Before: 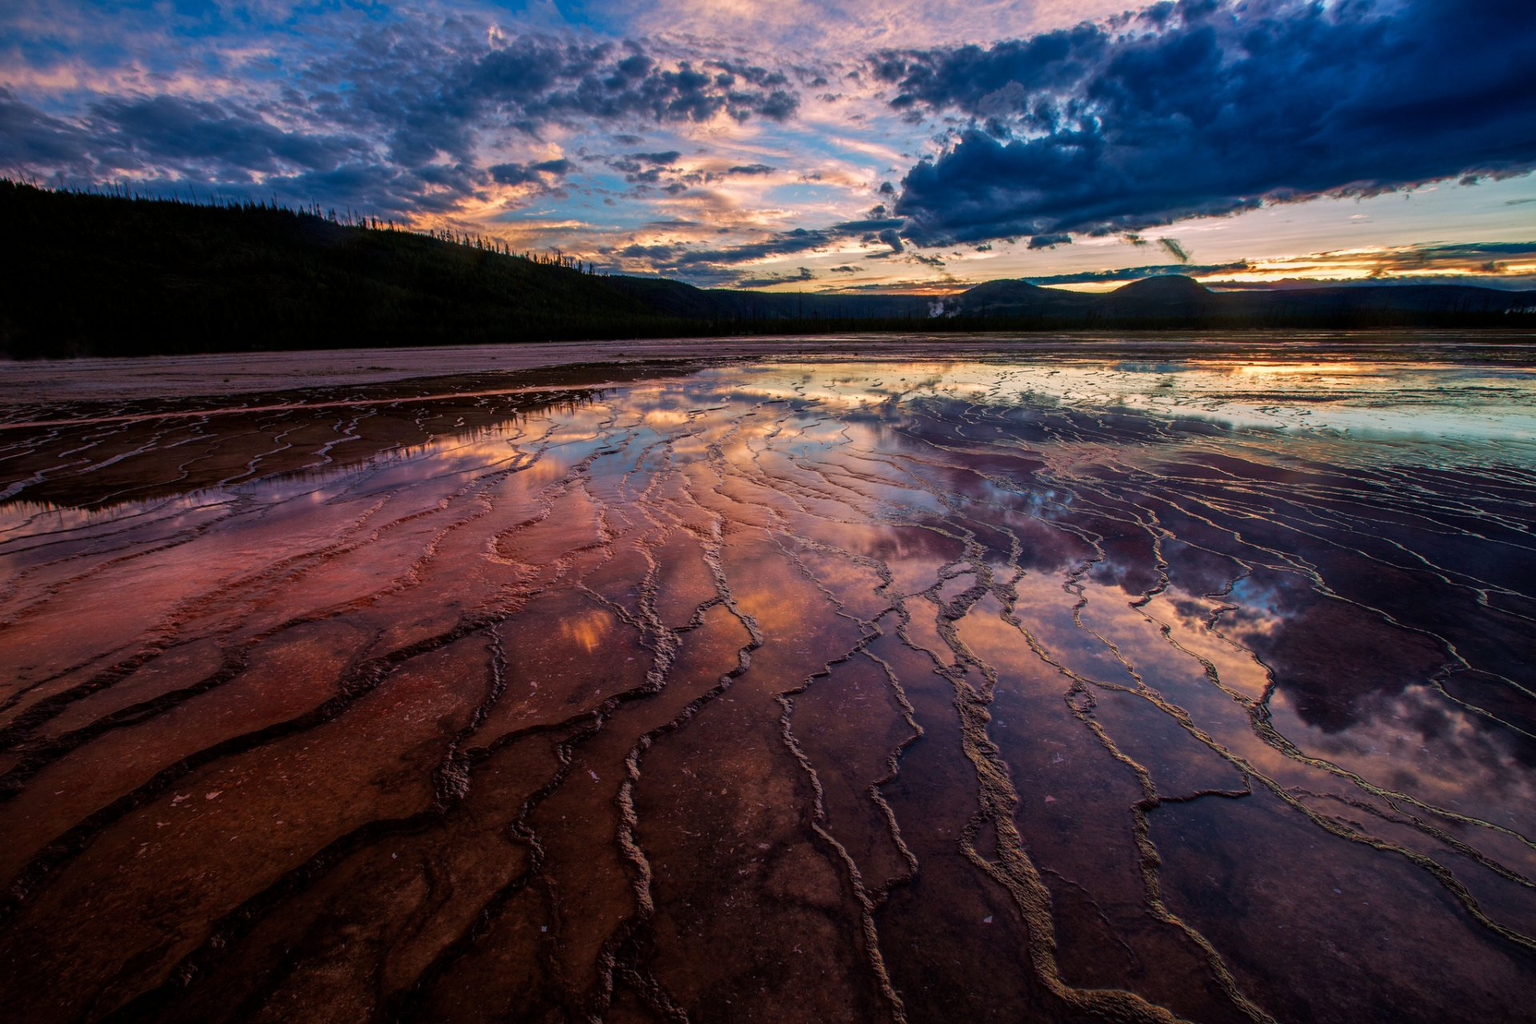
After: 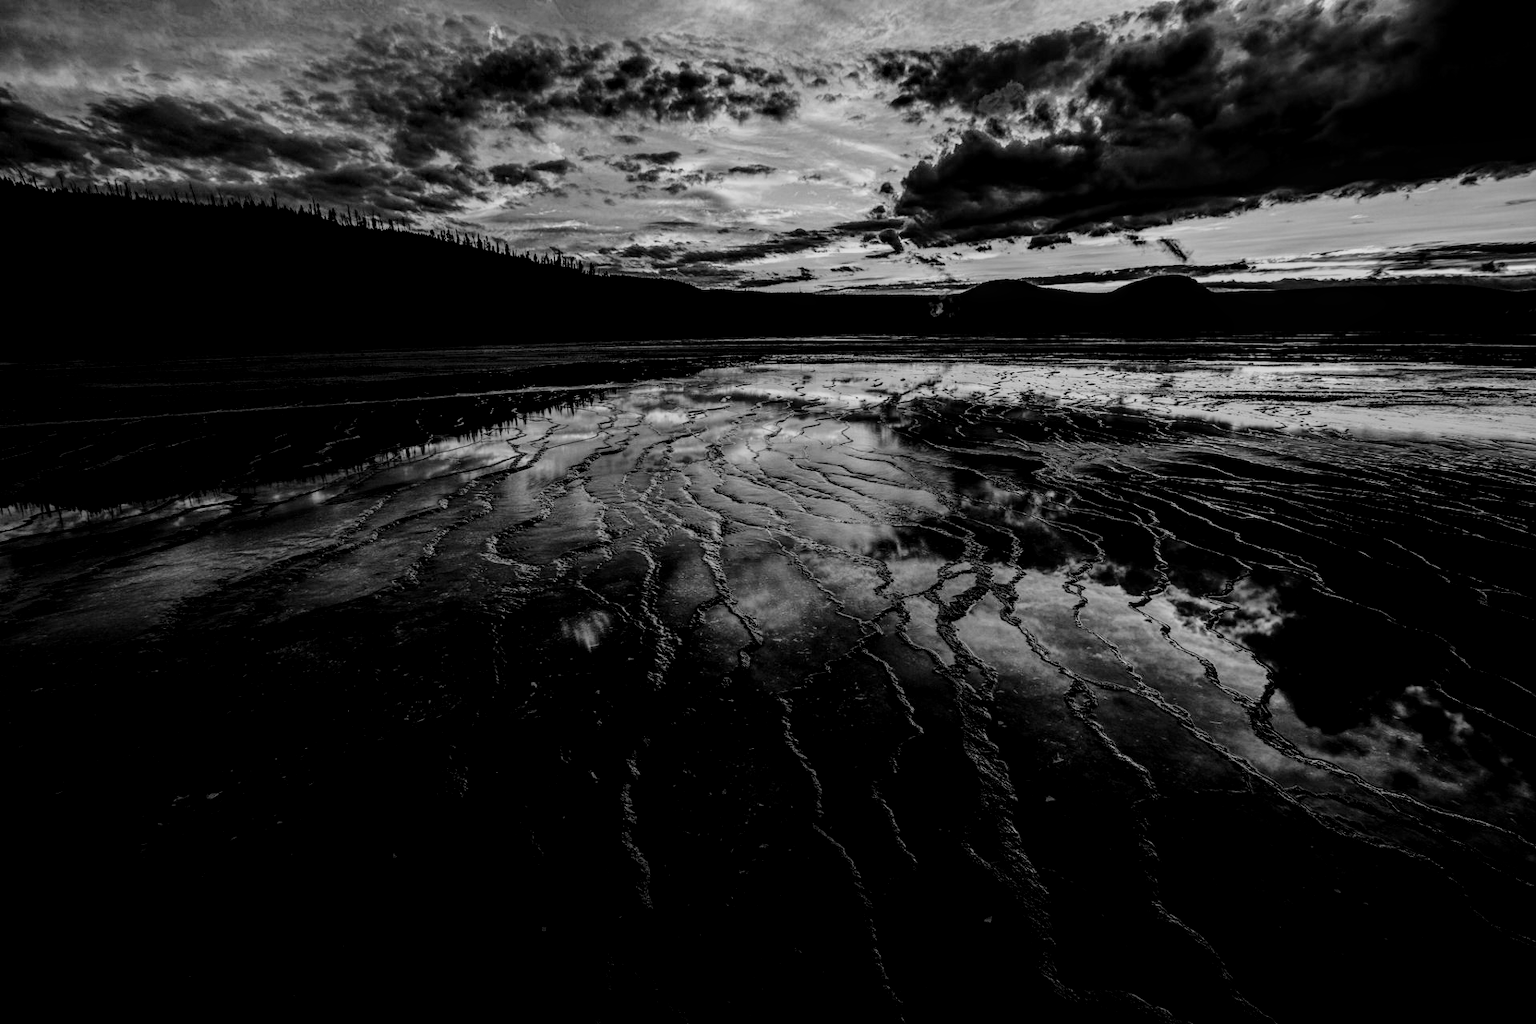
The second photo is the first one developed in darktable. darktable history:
local contrast: detail 130%
color calibration: output gray [0.22, 0.42, 0.37, 0], gray › normalize channels true, illuminant same as pipeline (D50), adaptation XYZ, x 0.346, y 0.359, gamut compression 0
fill light: exposure -2 EV, width 8.6
filmic rgb: black relative exposure -7.65 EV, white relative exposure 4.56 EV, hardness 3.61
levels: levels [0.182, 0.542, 0.902]
color correction: saturation 0.2
